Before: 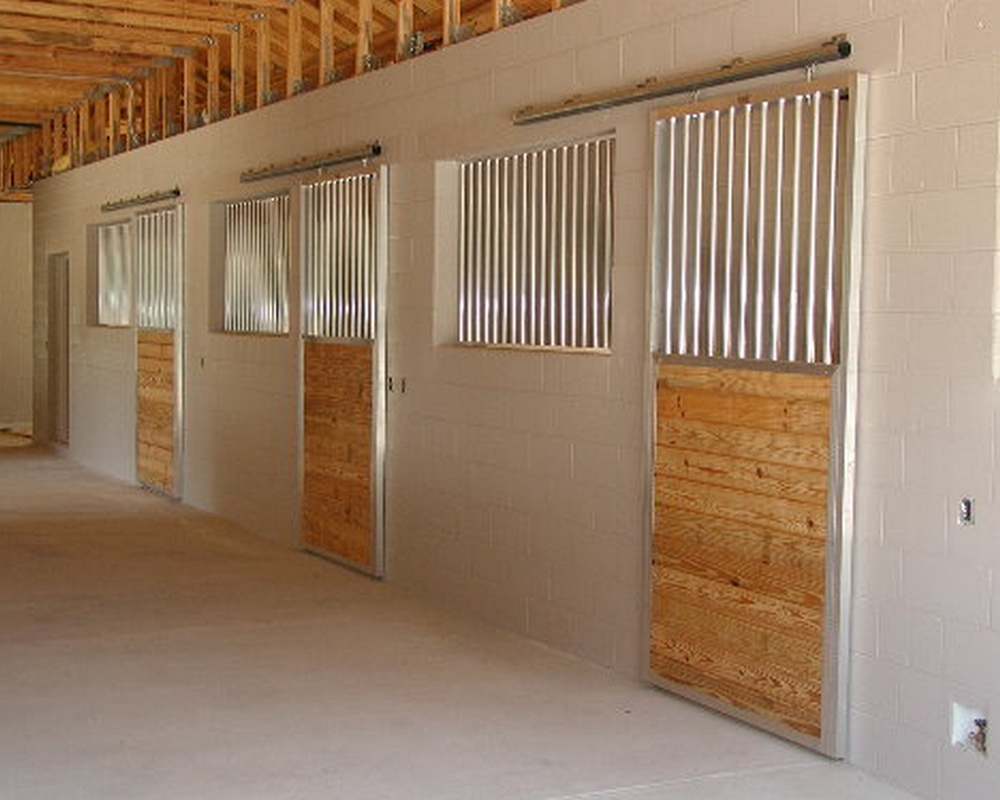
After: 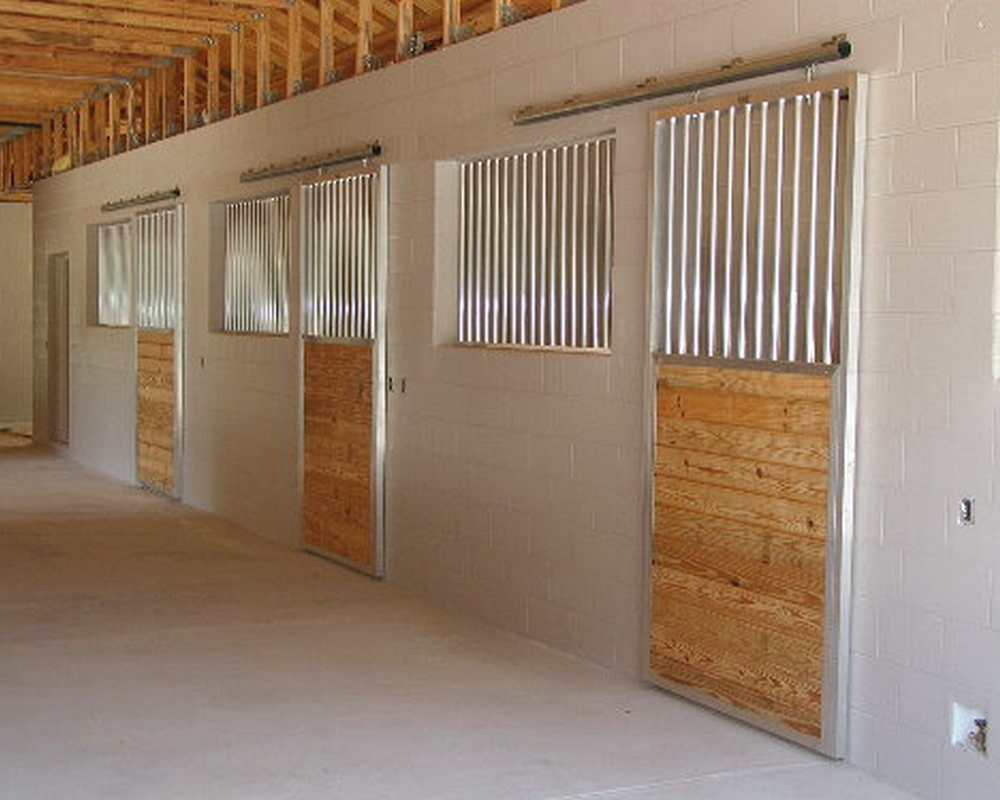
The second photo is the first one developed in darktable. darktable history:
white balance: red 0.974, blue 1.044
exposure: black level correction -0.003, exposure 0.04 EV, compensate highlight preservation false
